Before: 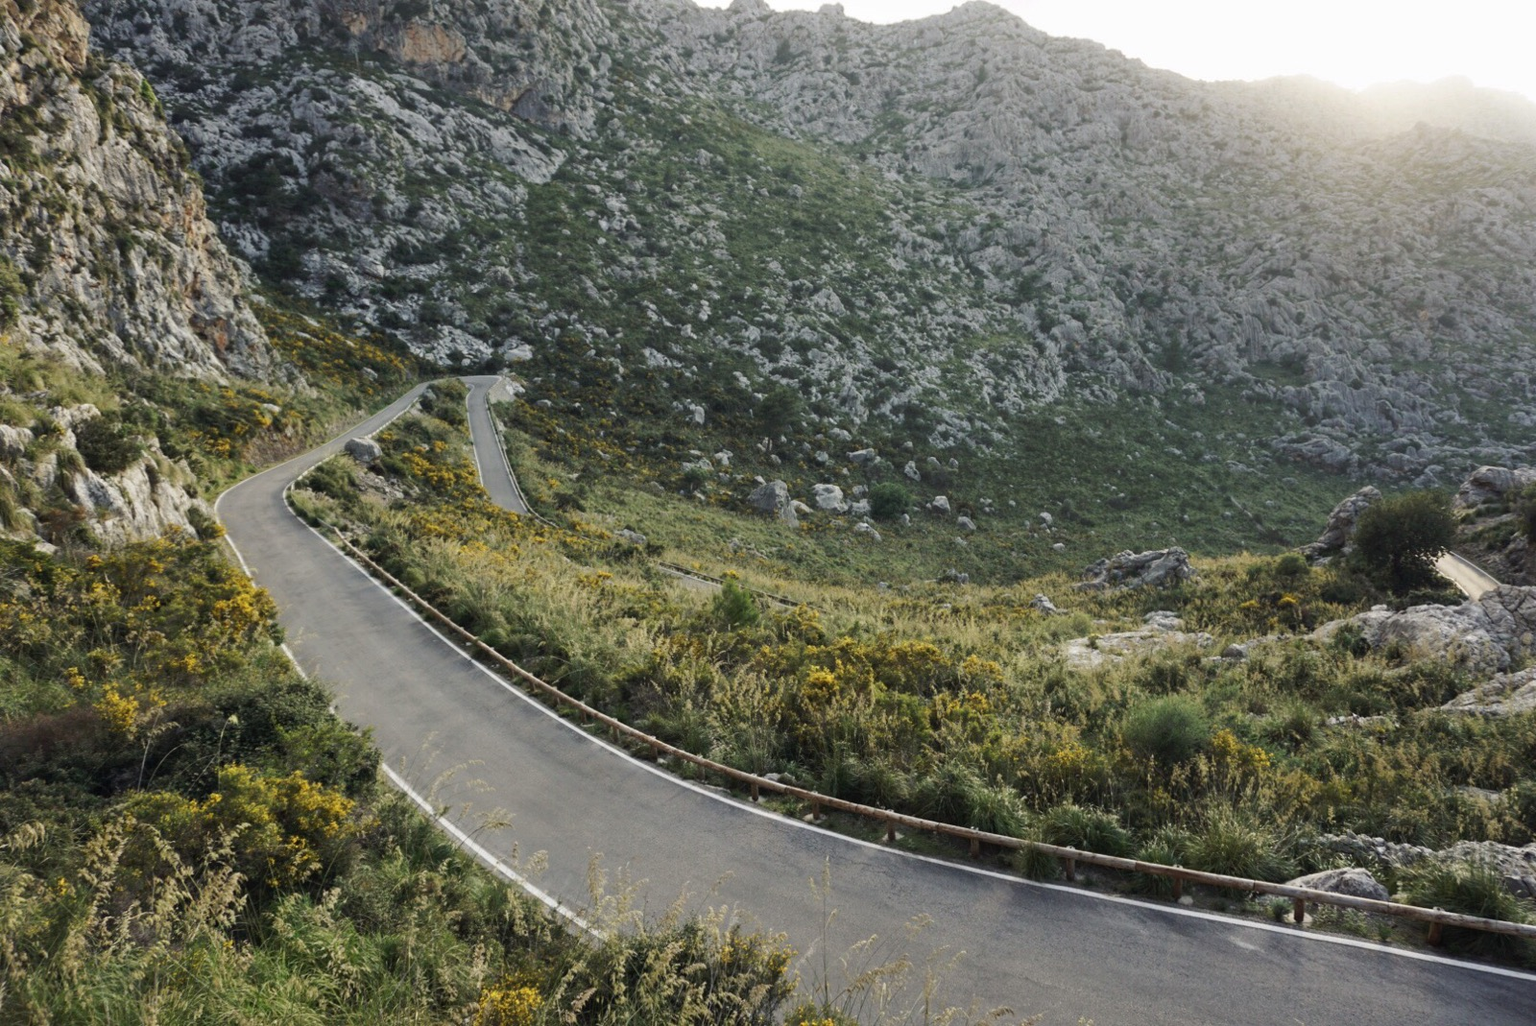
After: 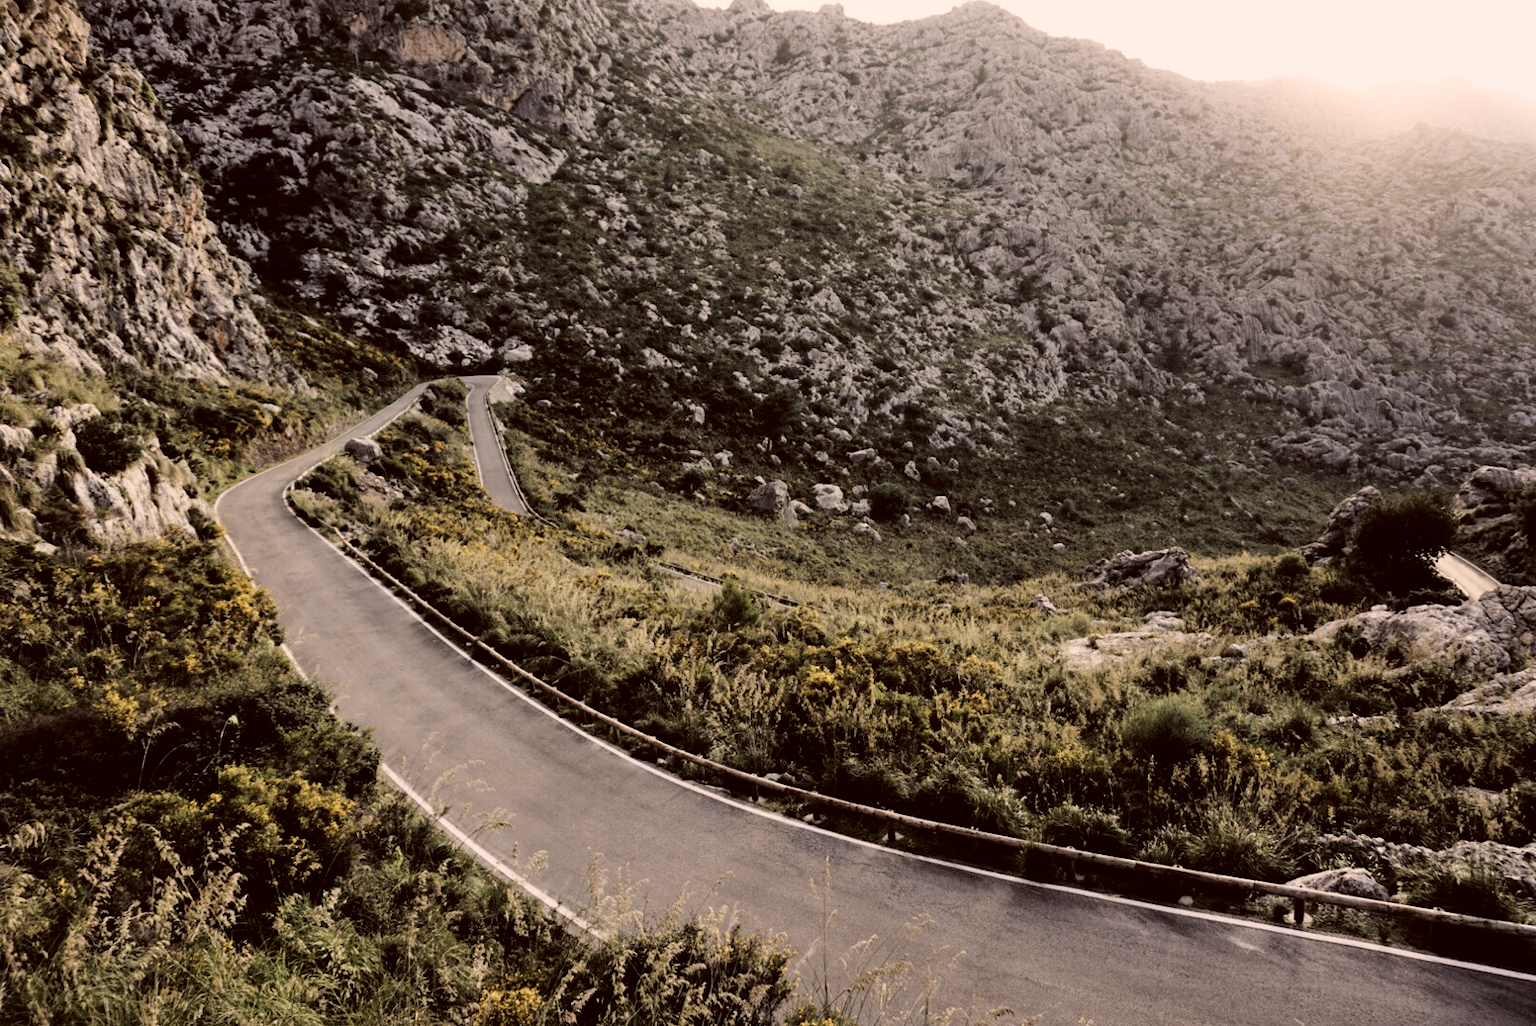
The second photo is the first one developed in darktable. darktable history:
color correction: highlights a* 10.17, highlights b* 9.66, shadows a* 8.9, shadows b* 8.11, saturation 0.767
filmic rgb: black relative exposure -4.06 EV, white relative exposure 2.98 EV, hardness 3.02, contrast 1.485
